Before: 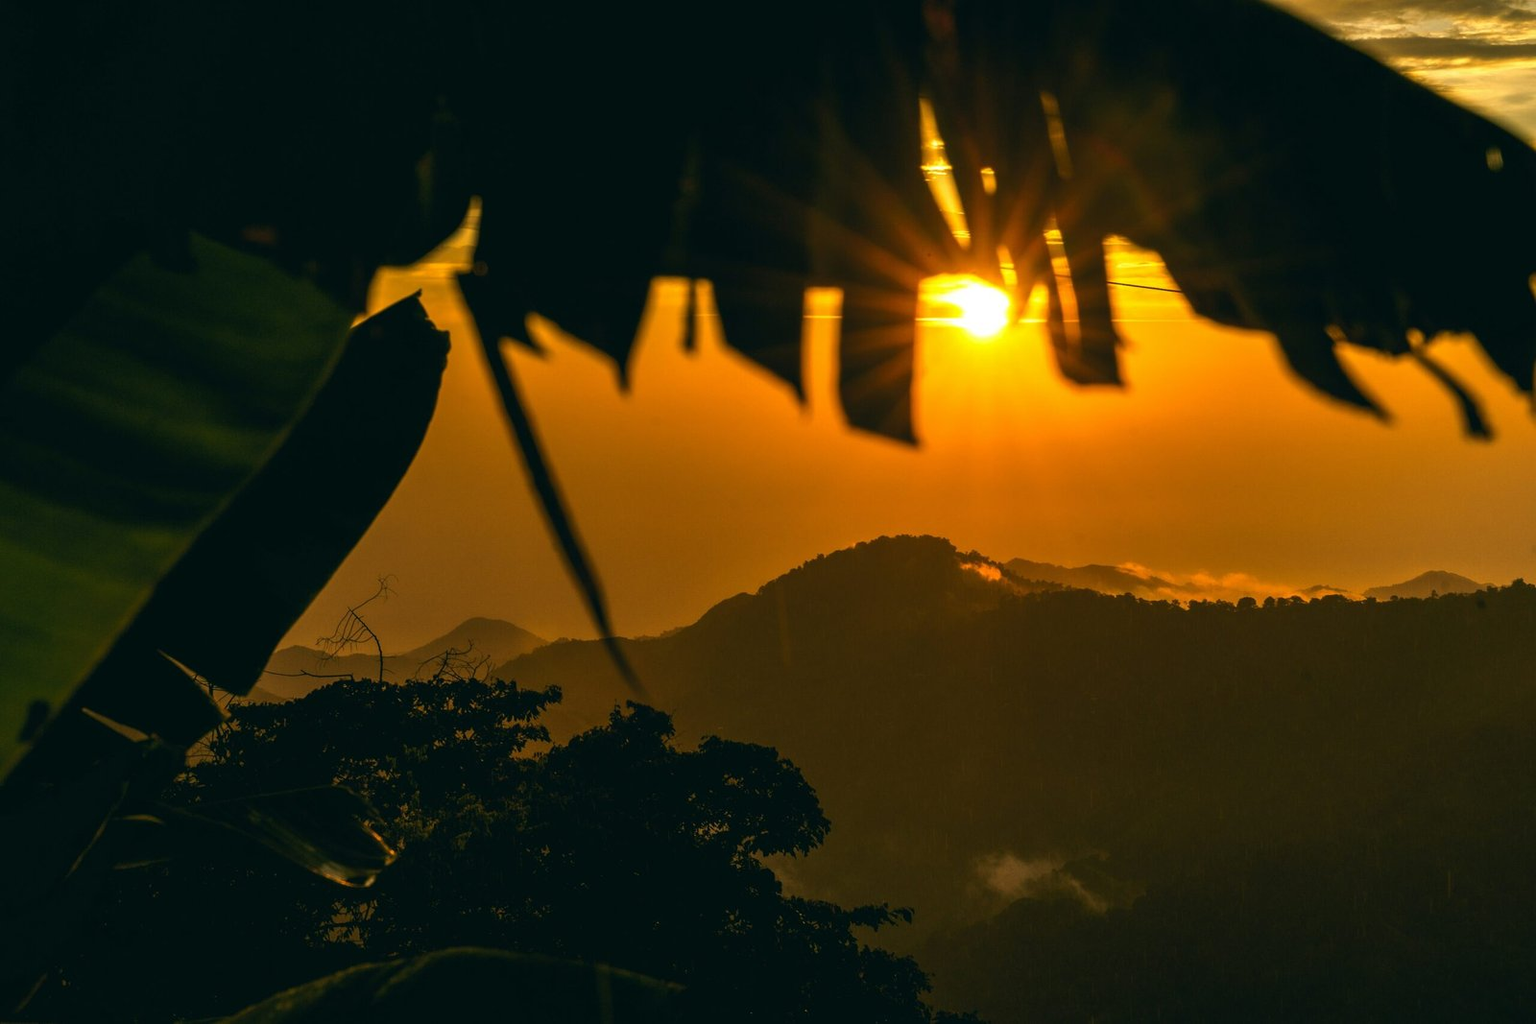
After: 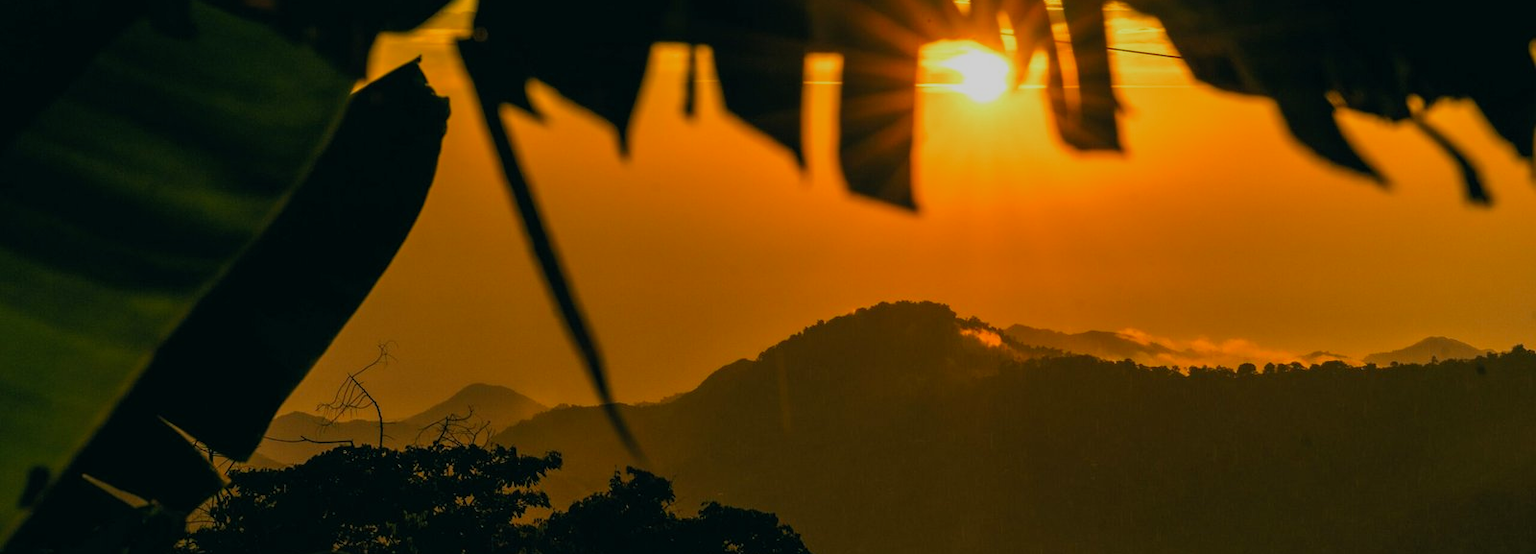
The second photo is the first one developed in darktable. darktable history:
crop and rotate: top 22.91%, bottom 22.908%
contrast brightness saturation: saturation 0.099
filmic rgb: black relative exposure -12.95 EV, white relative exposure 4.05 EV, target white luminance 85.031%, hardness 6.29, latitude 41.72%, contrast 0.86, shadows ↔ highlights balance 9.24%, add noise in highlights 0, preserve chrominance luminance Y, color science v3 (2019), use custom middle-gray values true, contrast in highlights soft
